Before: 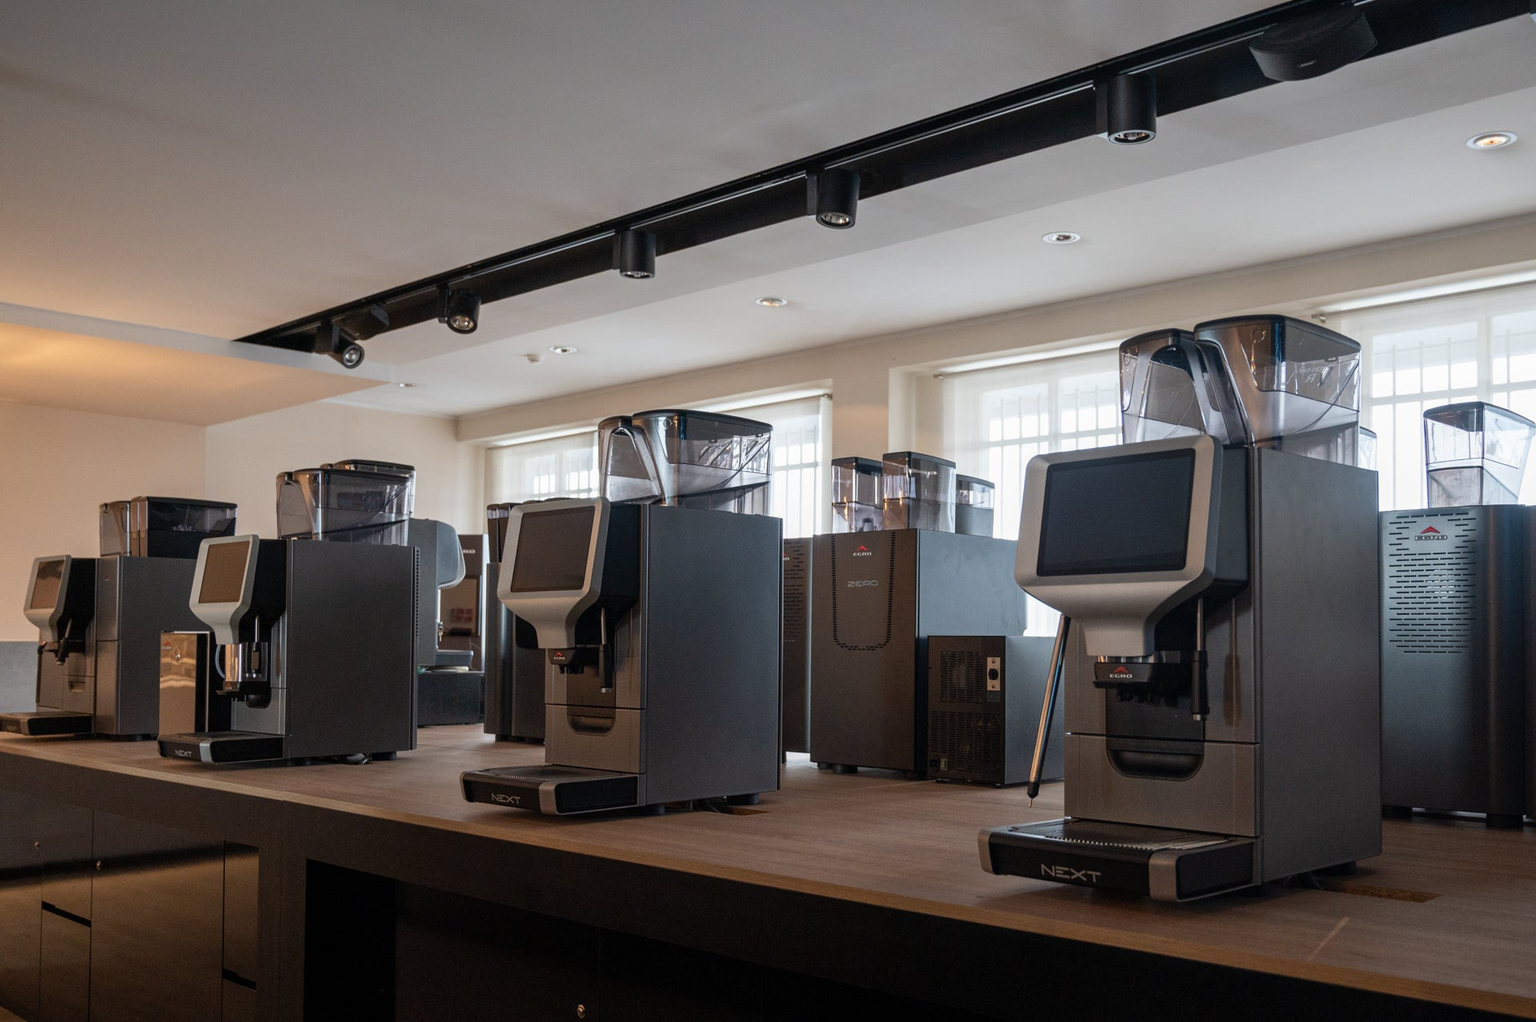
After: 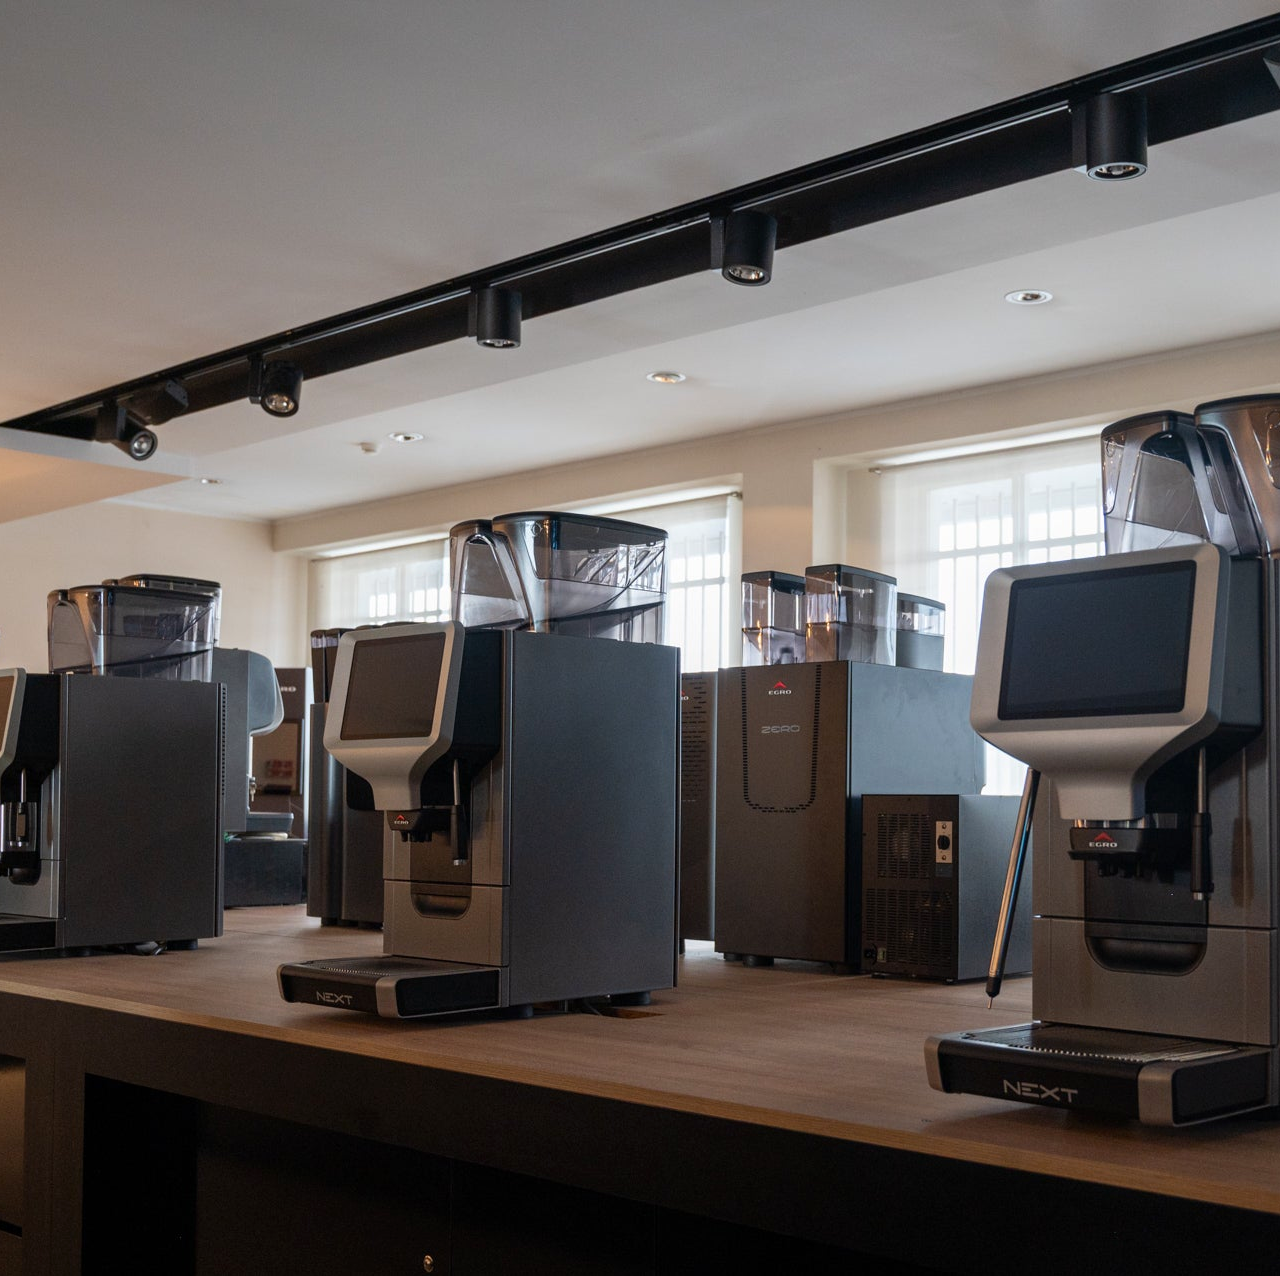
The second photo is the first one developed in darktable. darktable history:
contrast brightness saturation: contrast 0.05
crop and rotate: left 15.546%, right 17.787%
color correction: saturation 1.11
